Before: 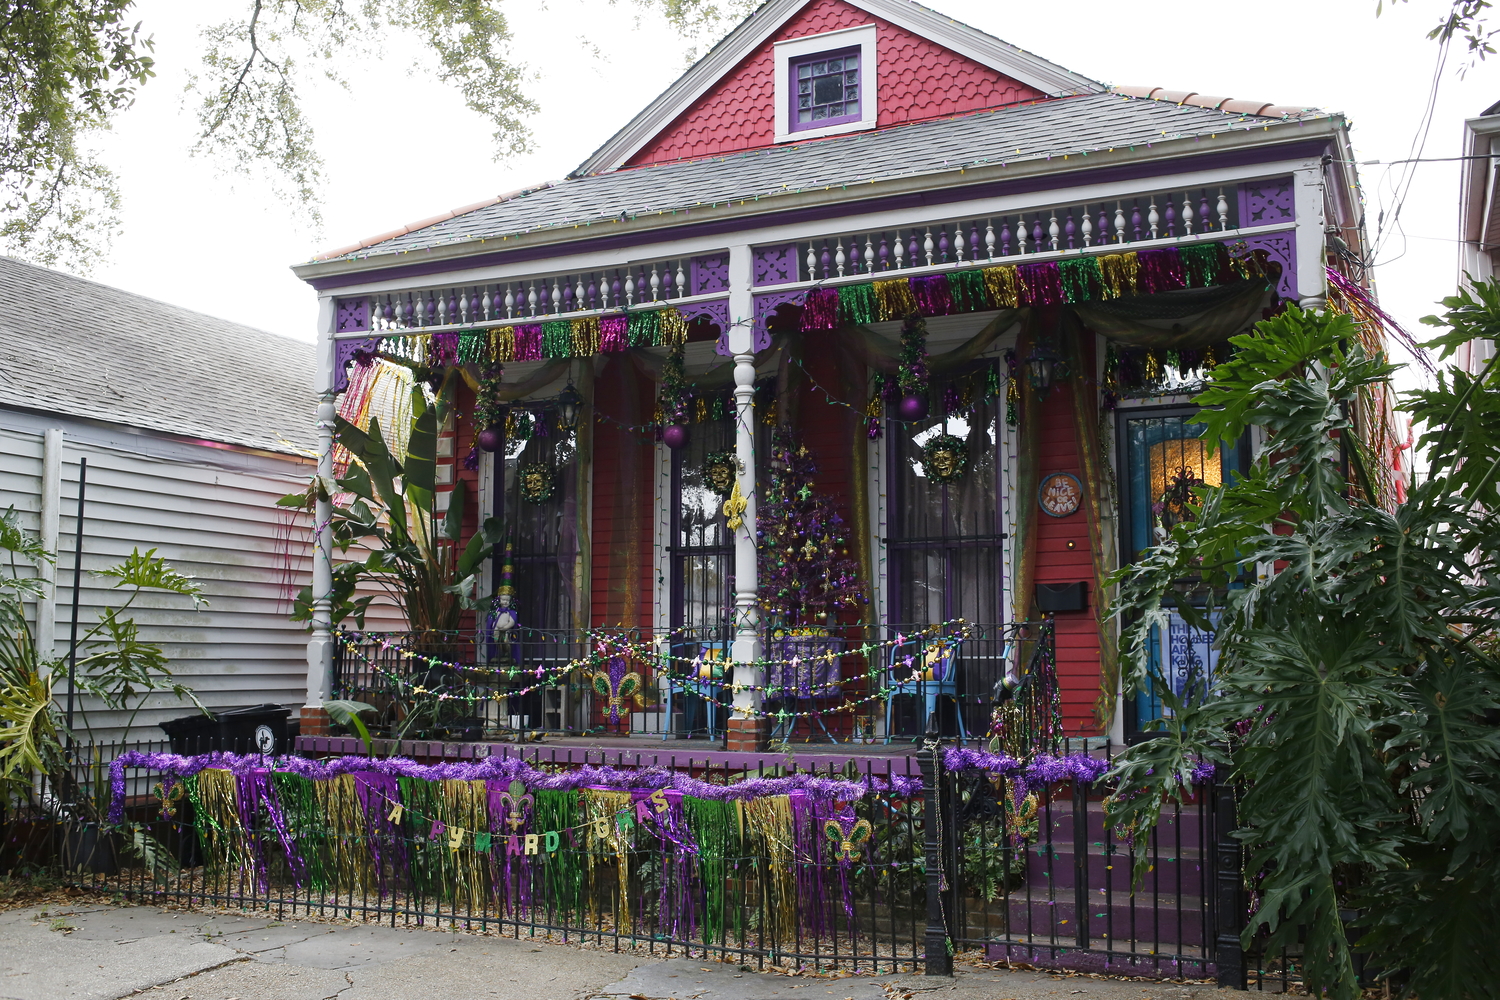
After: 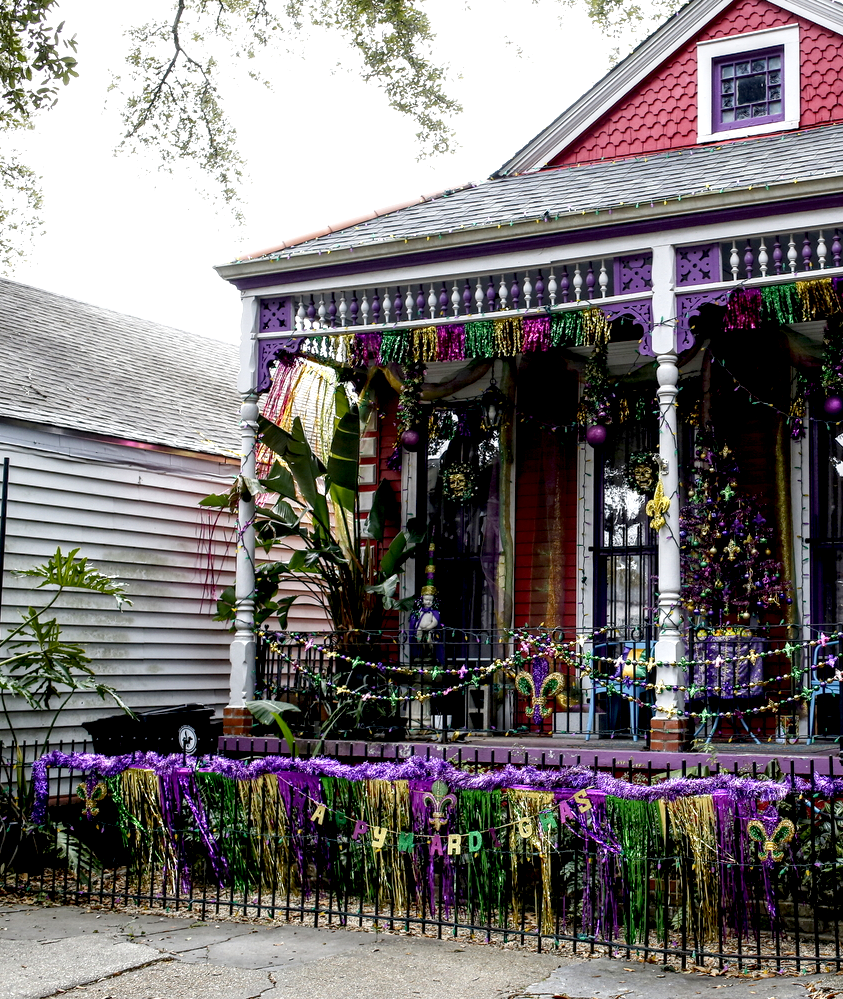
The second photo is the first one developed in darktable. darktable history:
crop: left 5.199%, right 38.555%
local contrast: highlights 60%, shadows 61%, detail 160%
base curve: curves: ch0 [(0.017, 0) (0.425, 0.441) (0.844, 0.933) (1, 1)], preserve colors none
